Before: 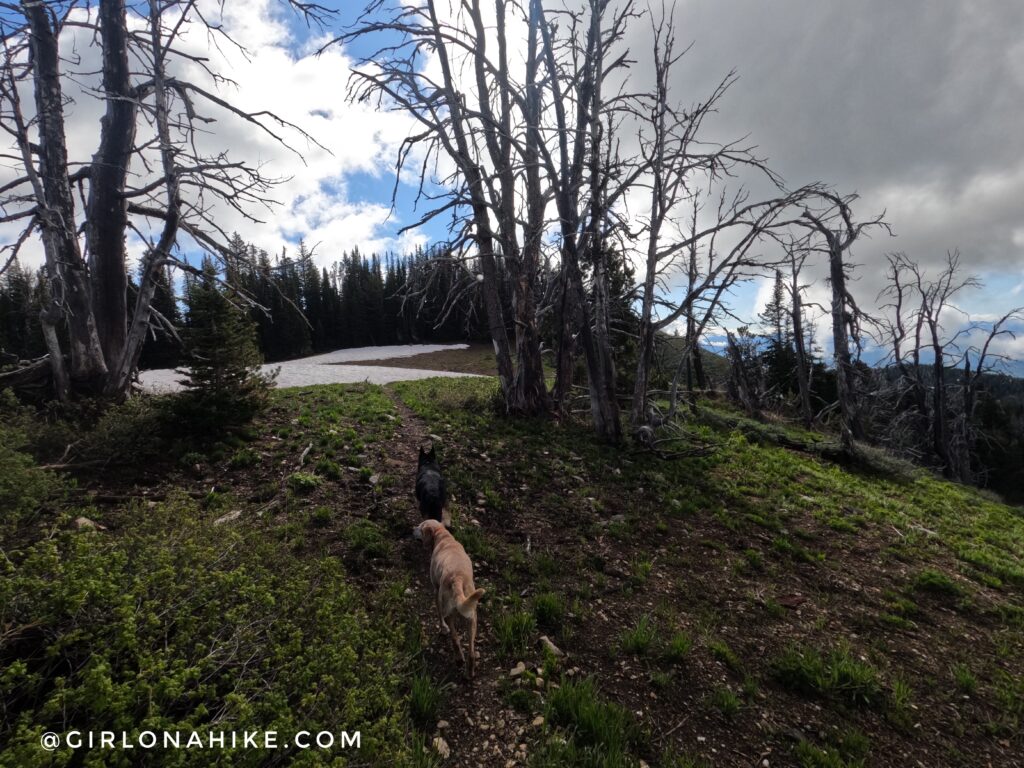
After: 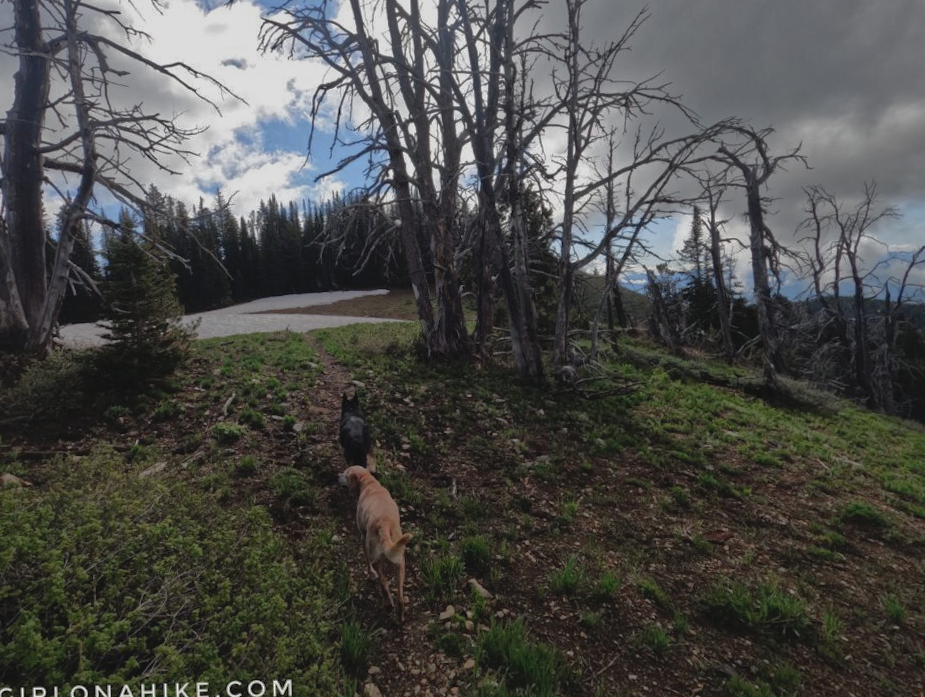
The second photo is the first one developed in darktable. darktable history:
crop and rotate: angle 1.69°, left 6.123%, top 5.684%
color zones: curves: ch0 [(0, 0.5) (0.125, 0.4) (0.25, 0.5) (0.375, 0.4) (0.5, 0.4) (0.625, 0.6) (0.75, 0.6) (0.875, 0.5)]; ch1 [(0, 0.35) (0.125, 0.45) (0.25, 0.35) (0.375, 0.35) (0.5, 0.35) (0.625, 0.35) (0.75, 0.45) (0.875, 0.35)]; ch2 [(0, 0.6) (0.125, 0.5) (0.25, 0.5) (0.375, 0.6) (0.5, 0.6) (0.625, 0.5) (0.75, 0.5) (0.875, 0.5)]
contrast brightness saturation: contrast -0.09, brightness -0.037, saturation -0.106
tone curve: curves: ch0 [(0, 0) (0.797, 0.684) (1, 1)], color space Lab, independent channels, preserve colors none
shadows and highlights: on, module defaults
